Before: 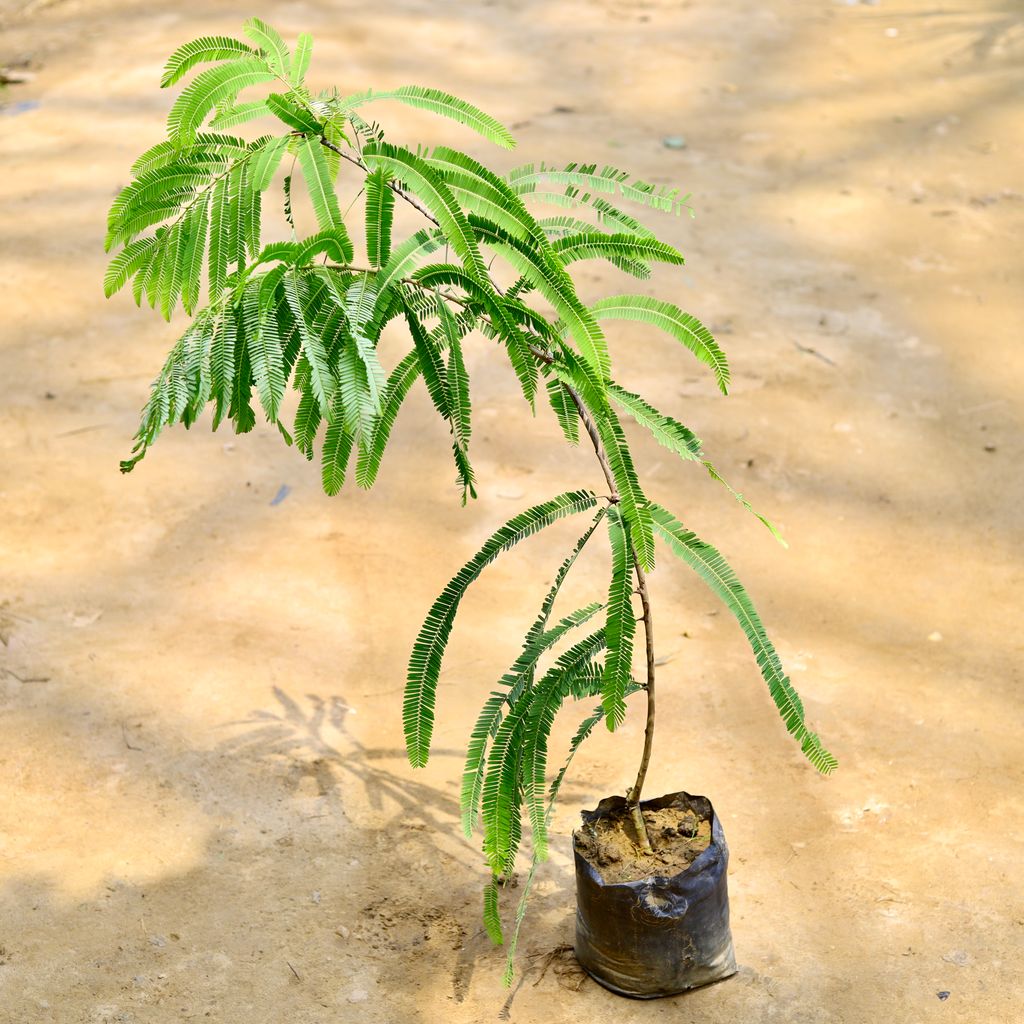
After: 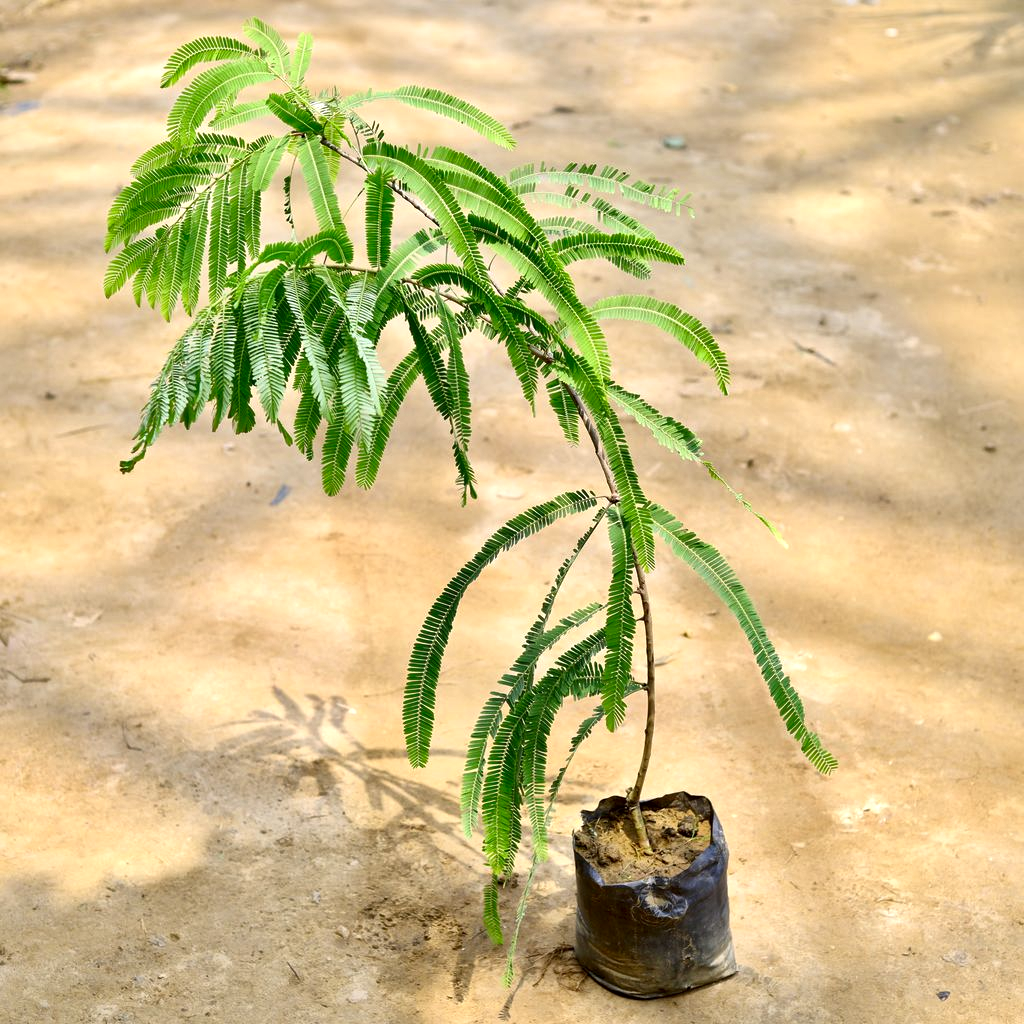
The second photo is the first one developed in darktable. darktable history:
local contrast: mode bilateral grid, contrast 21, coarseness 49, detail 158%, midtone range 0.2
